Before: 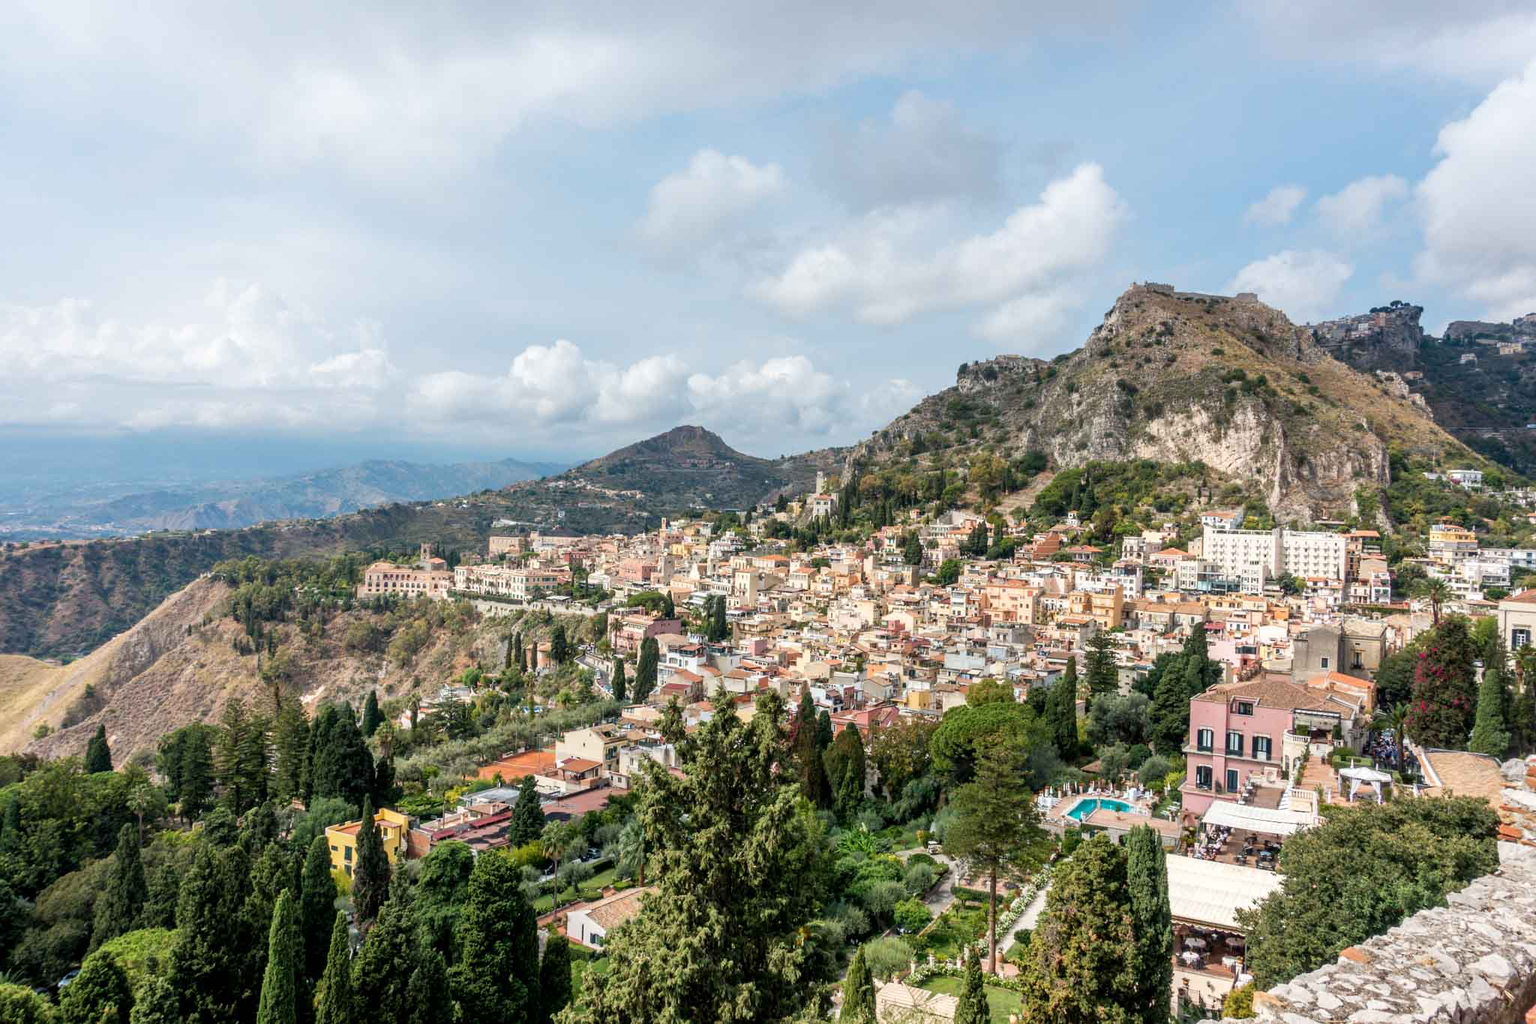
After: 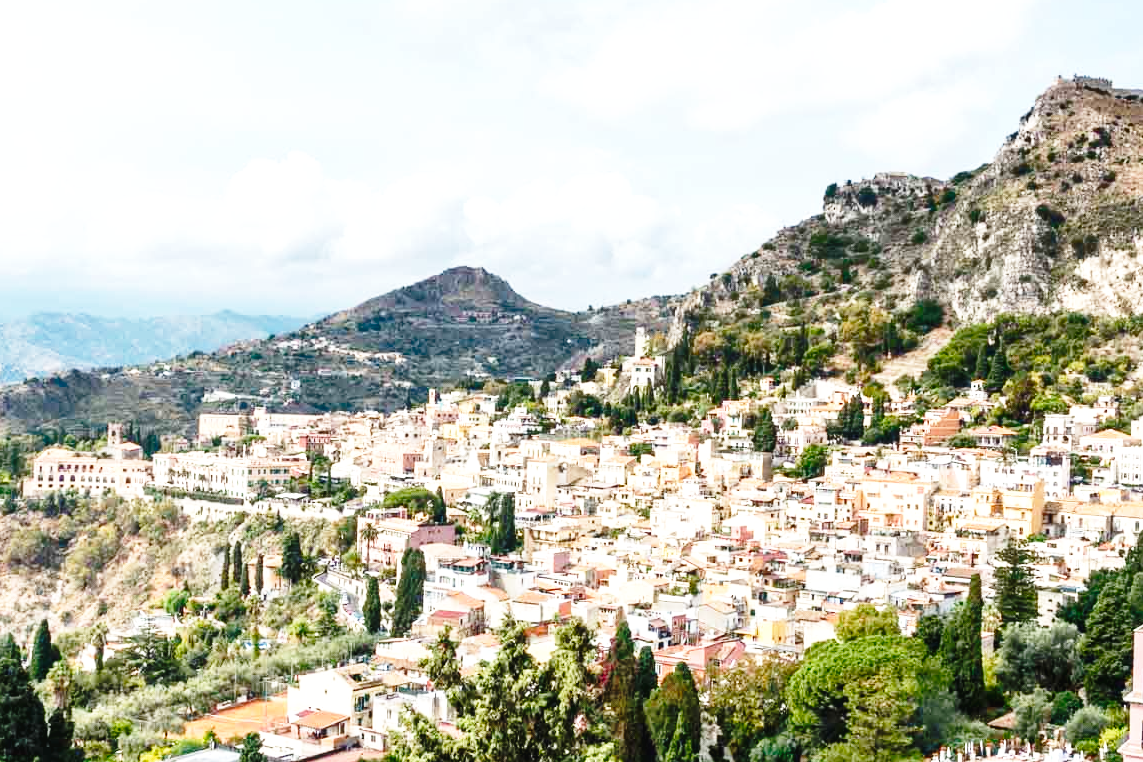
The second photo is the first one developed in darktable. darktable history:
exposure: black level correction -0.002, exposure 0.54 EV, compensate highlight preservation false
crop and rotate: left 22.13%, top 22.054%, right 22.026%, bottom 22.102%
base curve: curves: ch0 [(0, 0) (0.032, 0.037) (0.105, 0.228) (0.435, 0.76) (0.856, 0.983) (1, 1)], preserve colors none
shadows and highlights: radius 264.75, soften with gaussian
